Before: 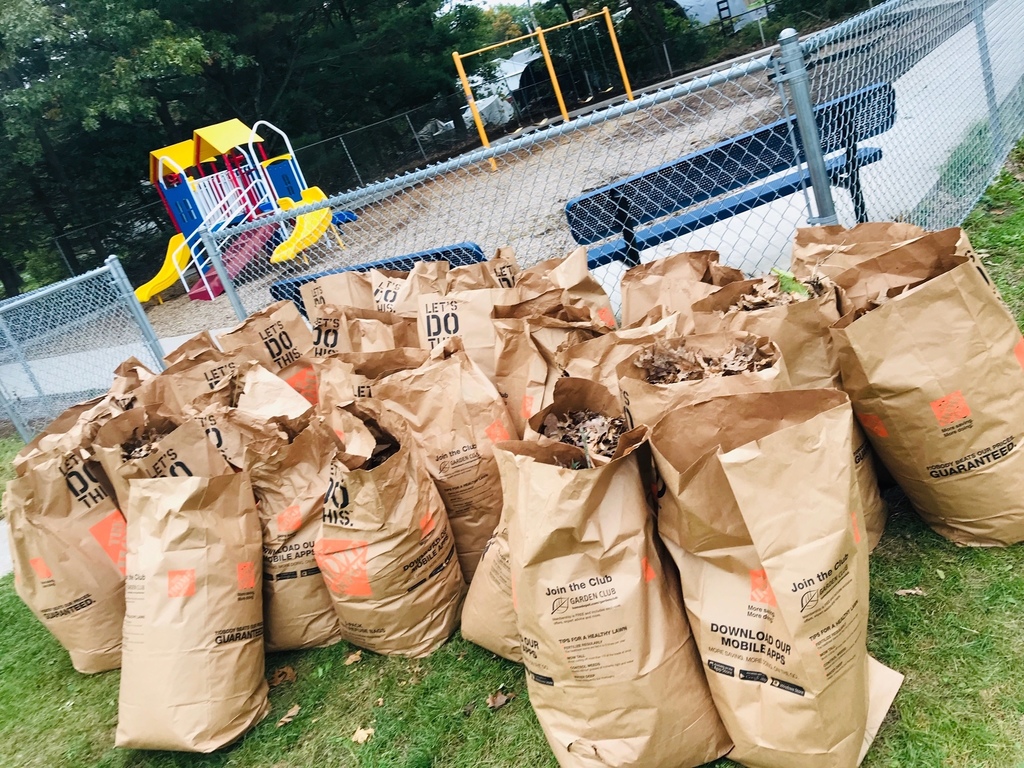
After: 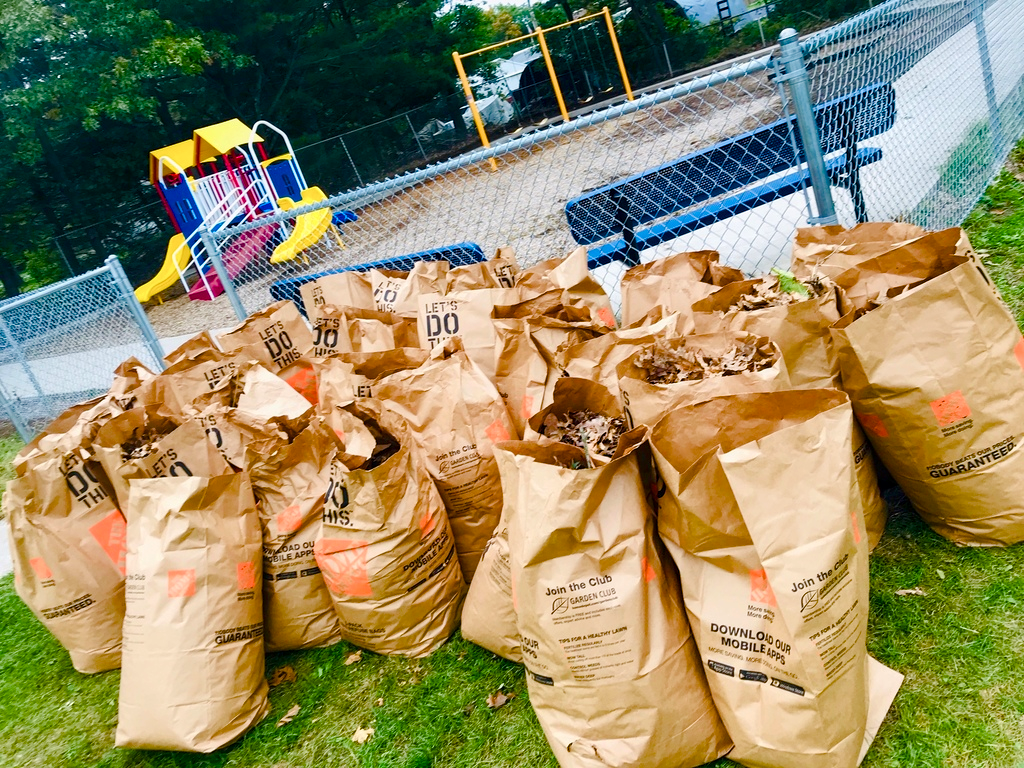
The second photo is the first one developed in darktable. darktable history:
local contrast: highlights 100%, shadows 100%, detail 120%, midtone range 0.2
color balance rgb: perceptual saturation grading › global saturation 24.74%, perceptual saturation grading › highlights -51.22%, perceptual saturation grading › mid-tones 19.16%, perceptual saturation grading › shadows 60.98%, global vibrance 50%
